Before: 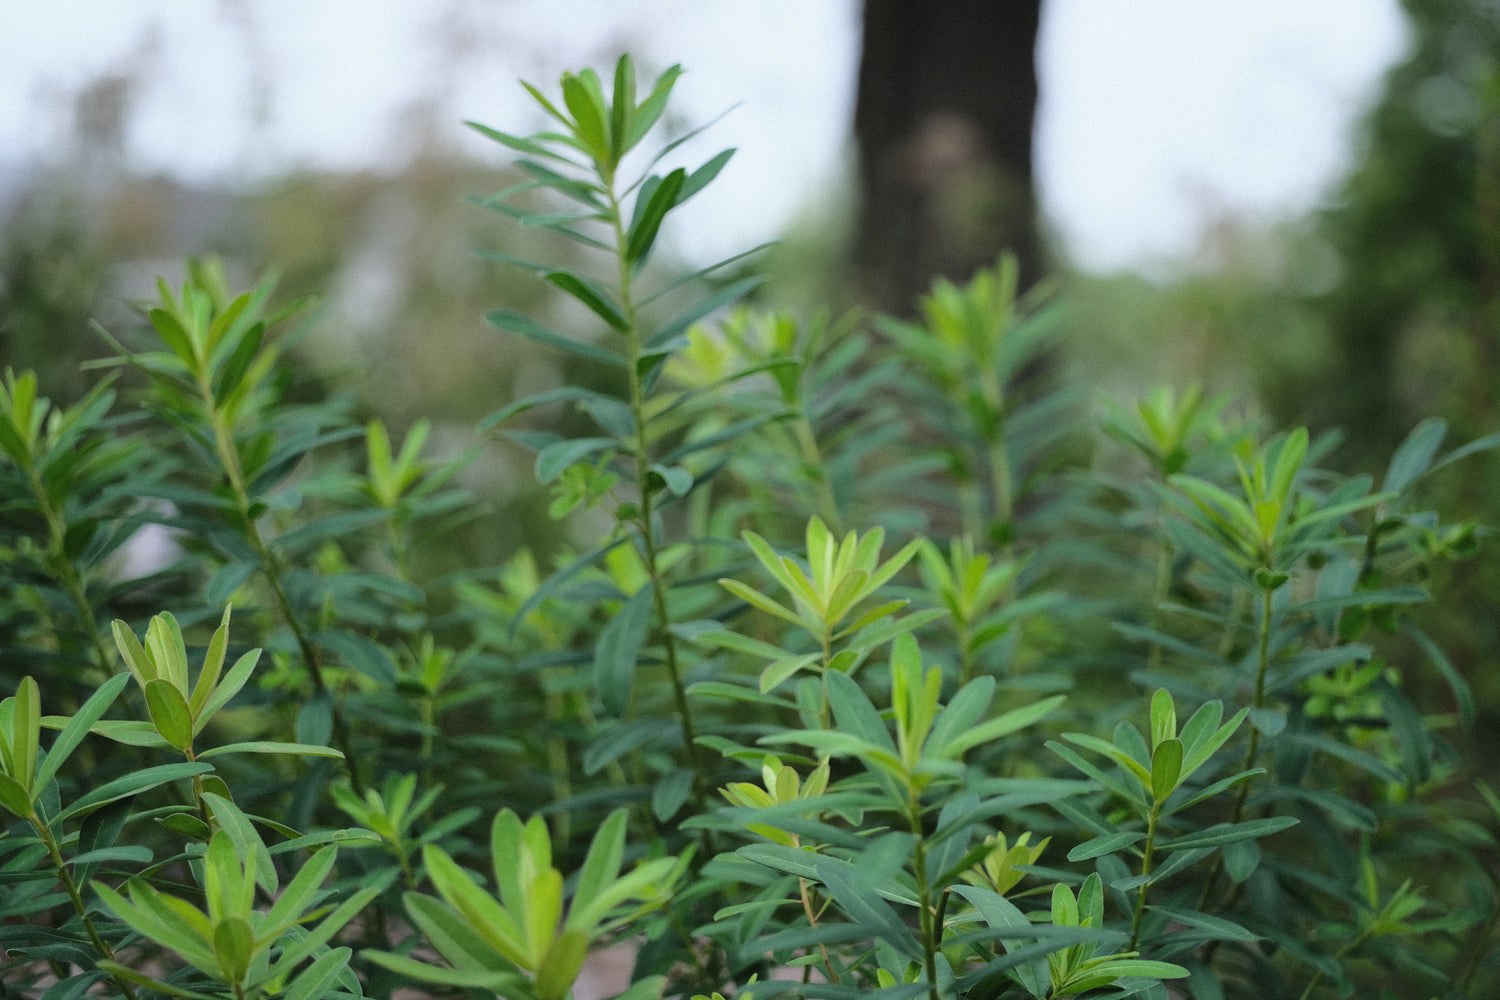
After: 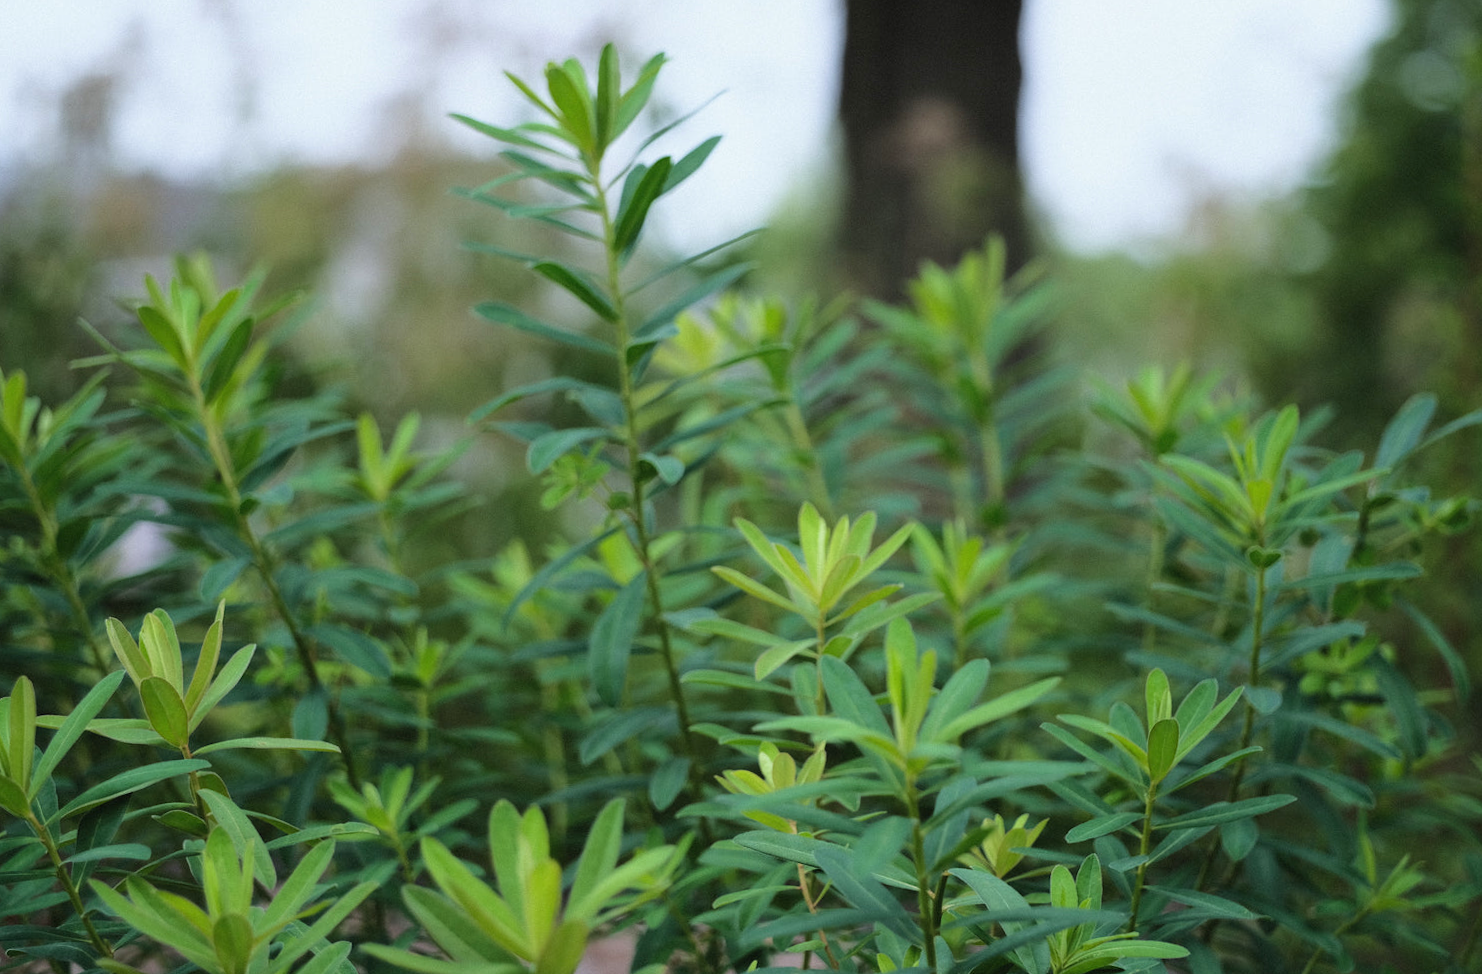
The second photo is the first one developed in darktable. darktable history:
rotate and perspective: rotation -1°, crop left 0.011, crop right 0.989, crop top 0.025, crop bottom 0.975
velvia: strength 17%
